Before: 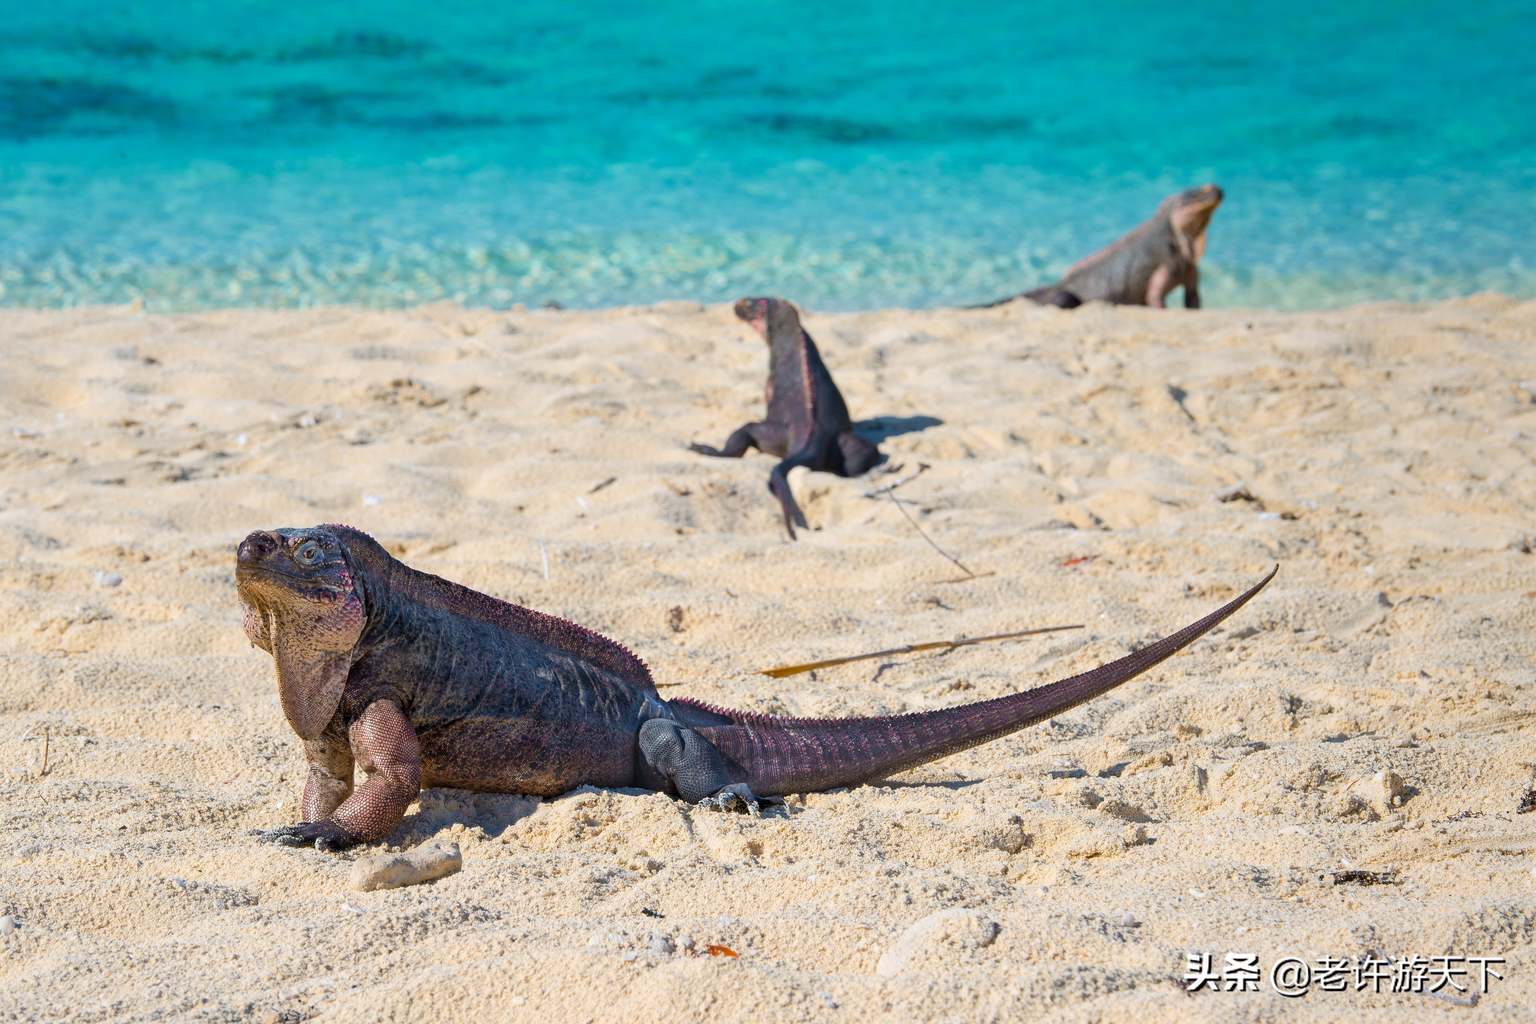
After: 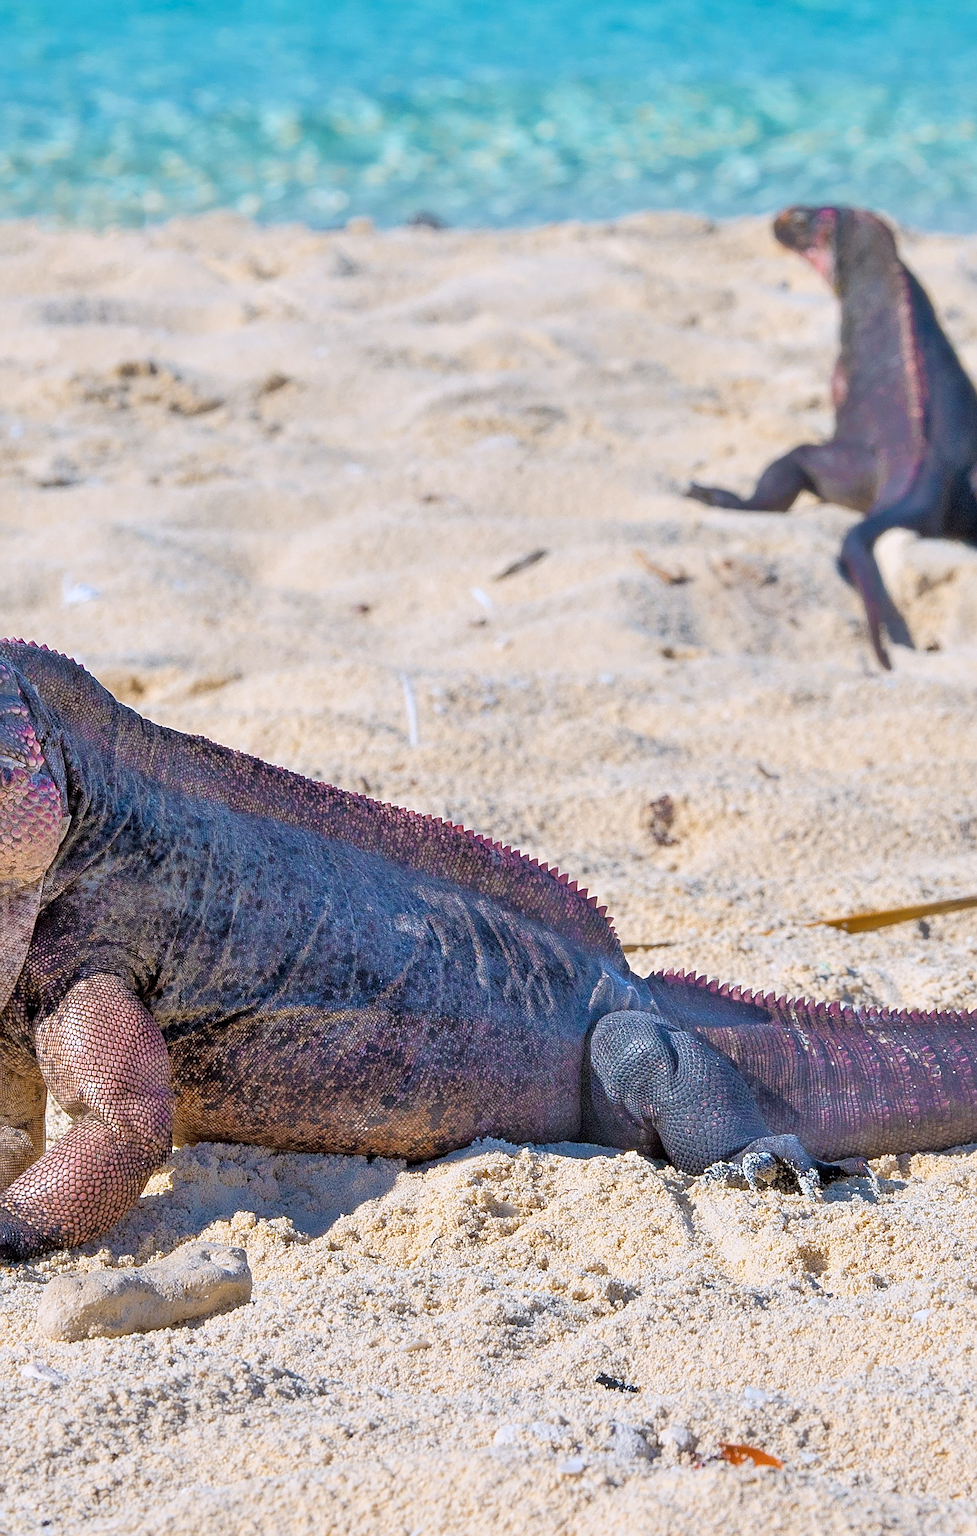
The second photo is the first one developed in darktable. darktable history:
exposure: exposure -0.026 EV, compensate exposure bias true, compensate highlight preservation false
color calibration: illuminant as shot in camera, x 0.358, y 0.373, temperature 4628.91 K
tone equalizer: -7 EV 0.143 EV, -6 EV 0.638 EV, -5 EV 1.16 EV, -4 EV 1.35 EV, -3 EV 1.16 EV, -2 EV 0.6 EV, -1 EV 0.153 EV
sharpen: on, module defaults
crop and rotate: left 21.521%, top 18.559%, right 45.176%, bottom 2.981%
